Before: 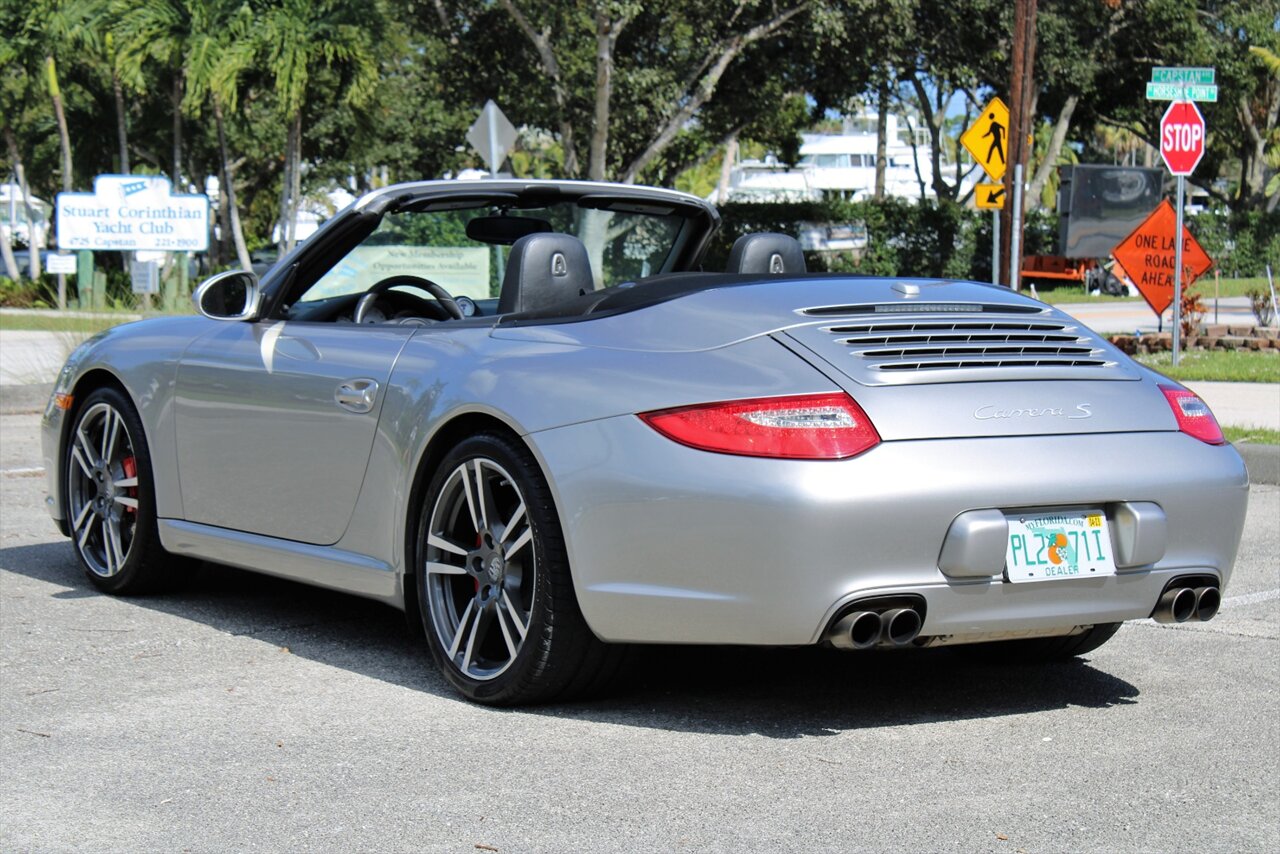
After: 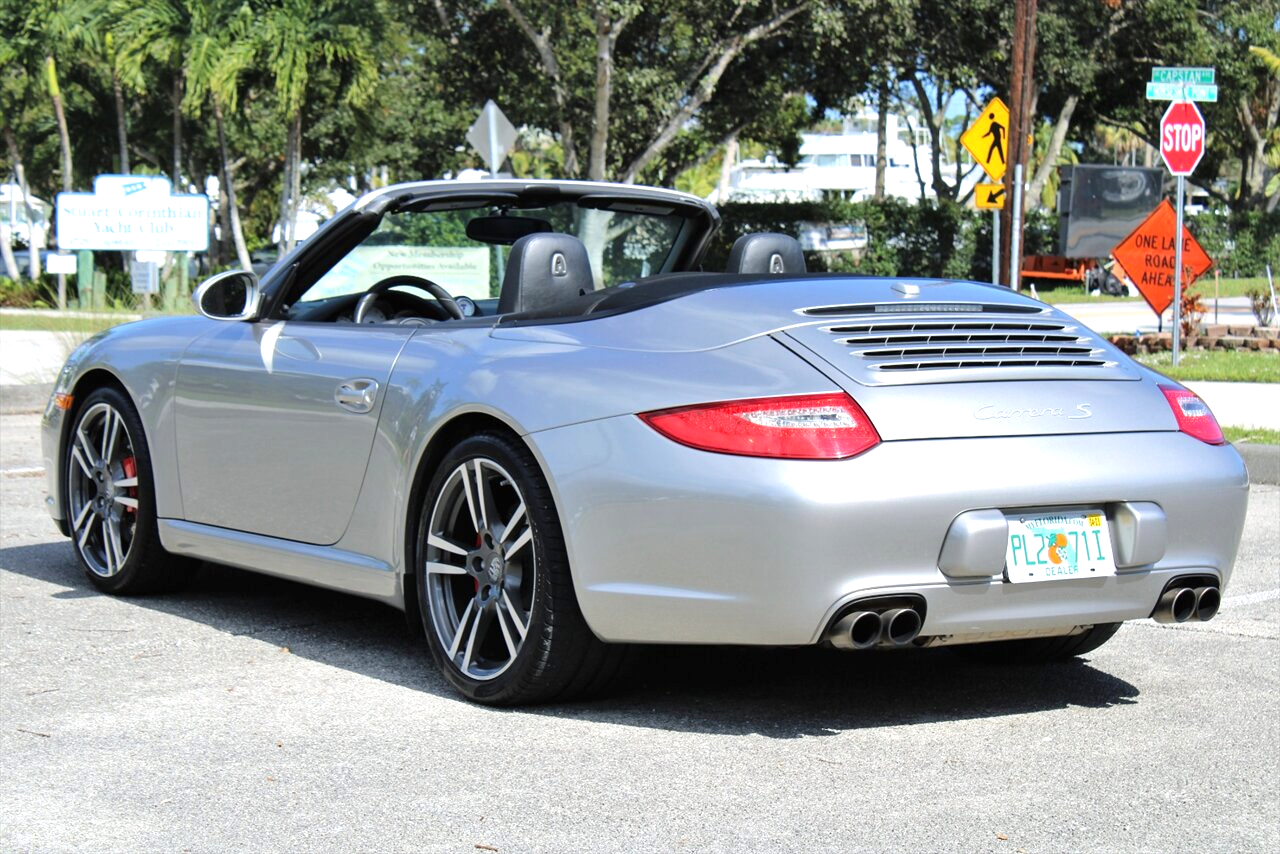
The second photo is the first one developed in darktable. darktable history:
exposure: black level correction 0, exposure 0.499 EV
